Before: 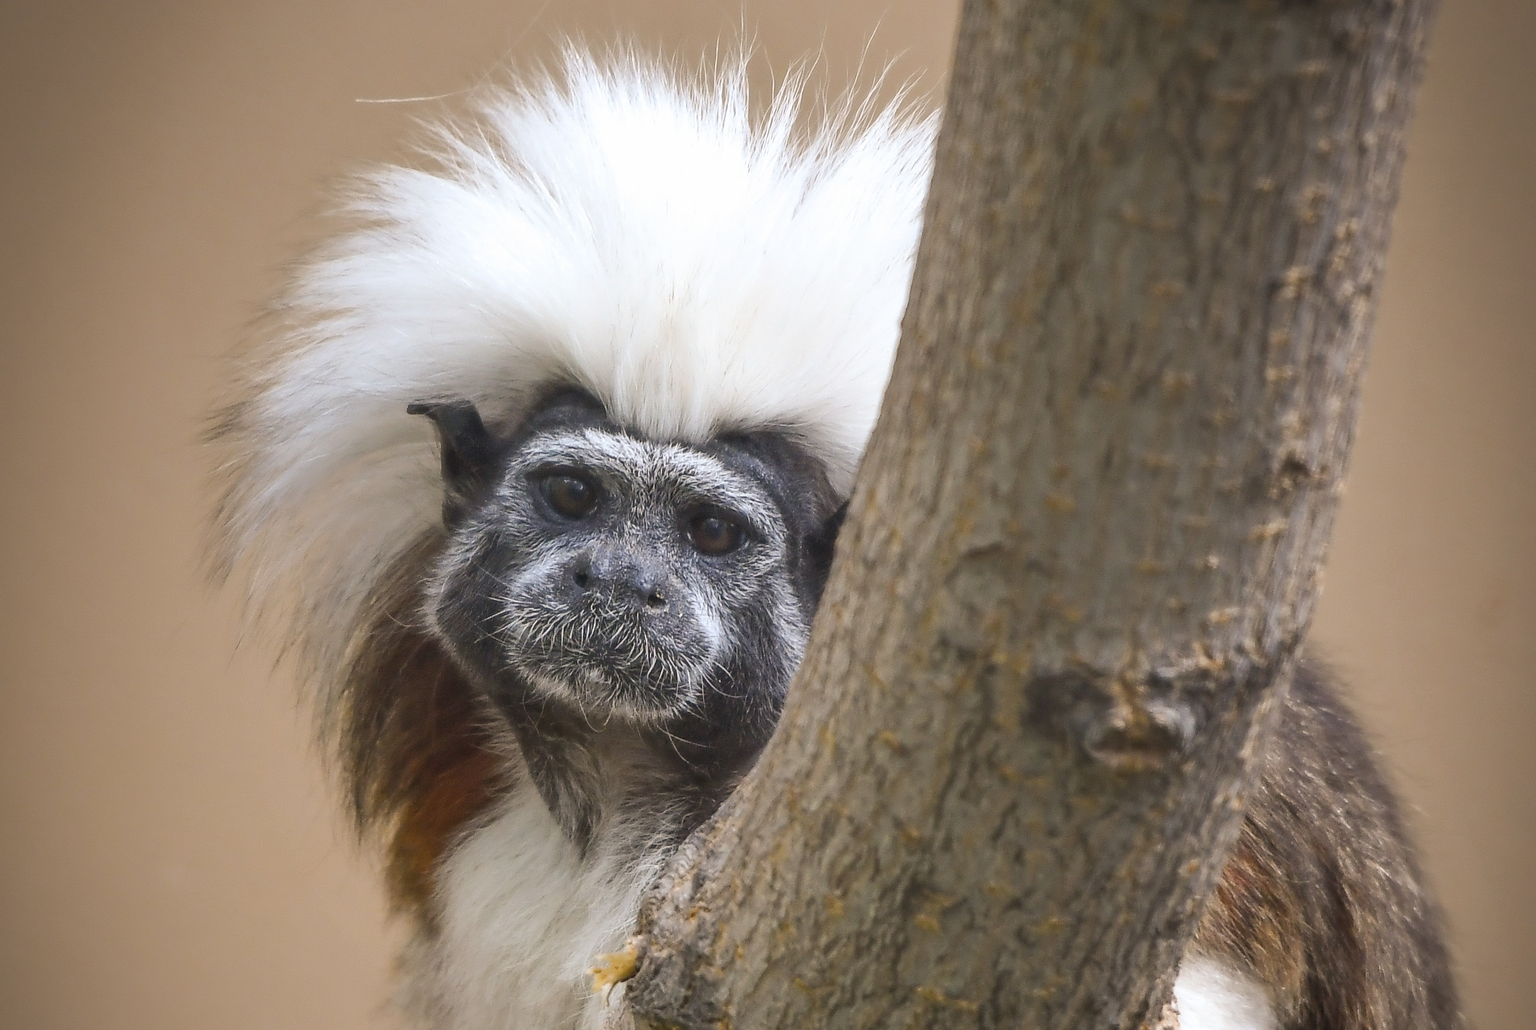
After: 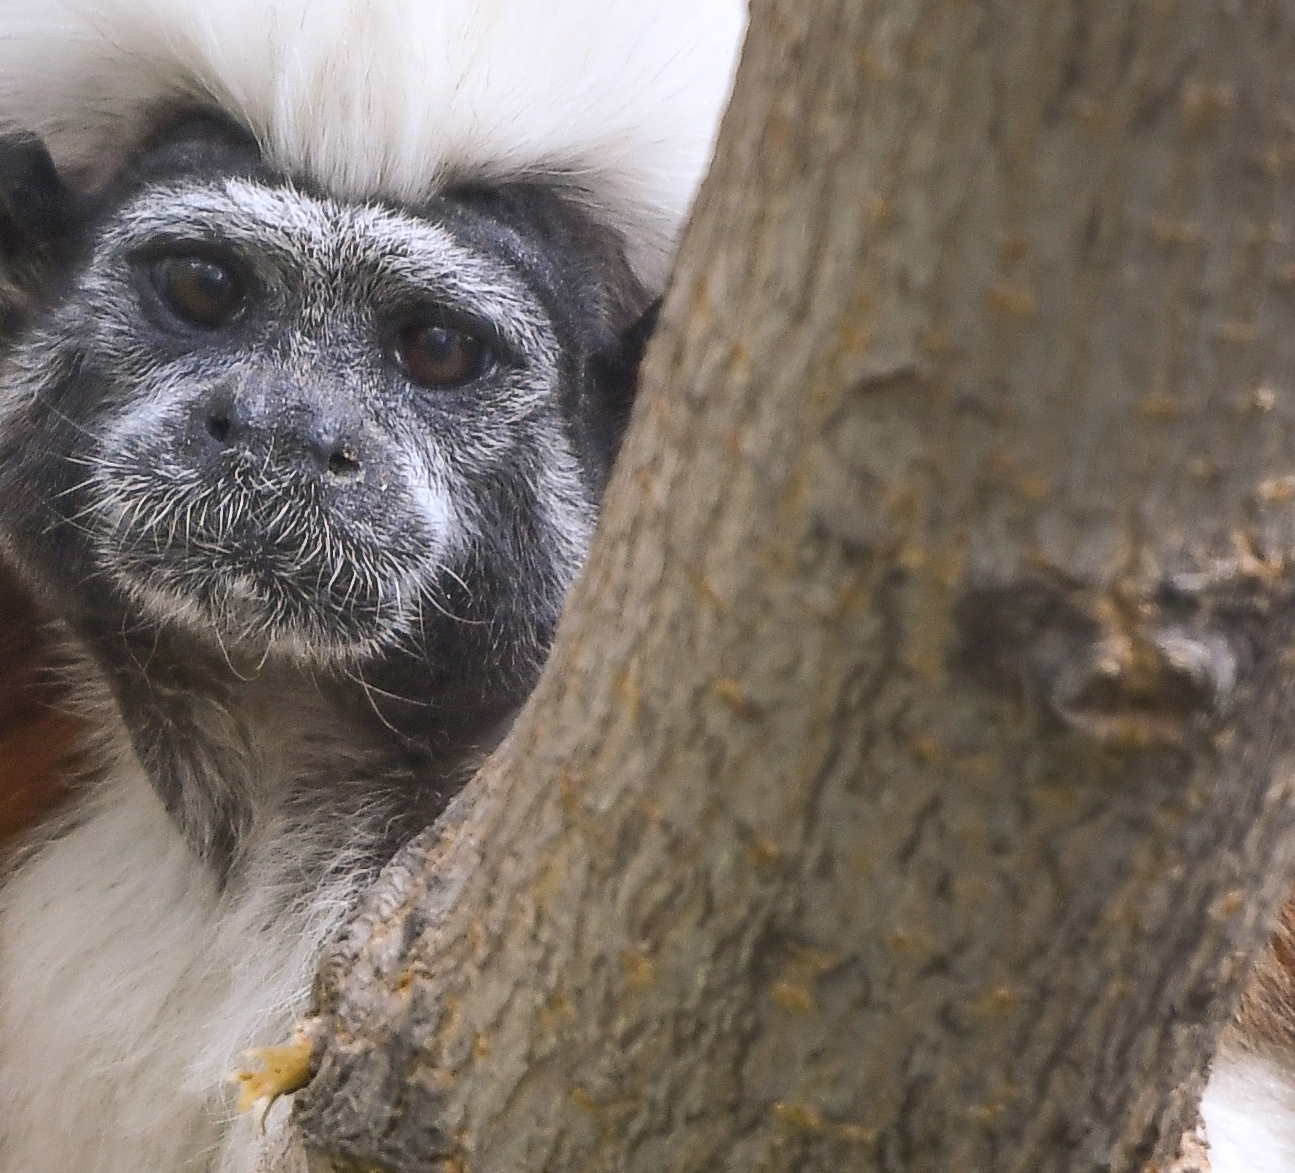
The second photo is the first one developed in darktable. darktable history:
crop and rotate: left 29.237%, top 31.152%, right 19.807%
white balance: red 1.009, blue 1.027
